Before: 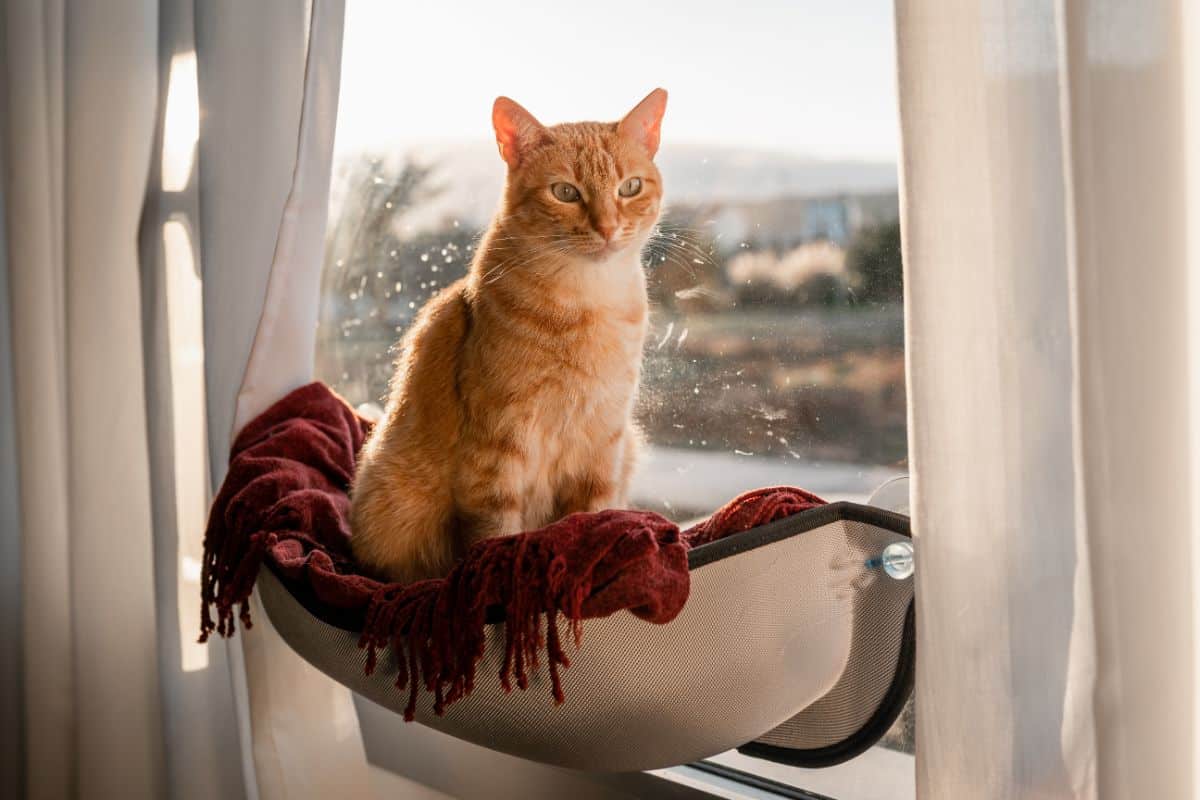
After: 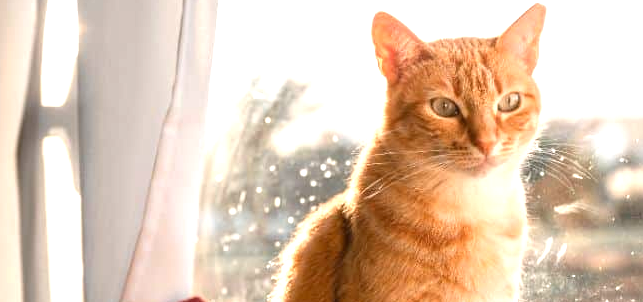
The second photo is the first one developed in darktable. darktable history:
crop: left 10.121%, top 10.631%, right 36.218%, bottom 51.526%
exposure: black level correction 0, exposure 1 EV, compensate highlight preservation false
